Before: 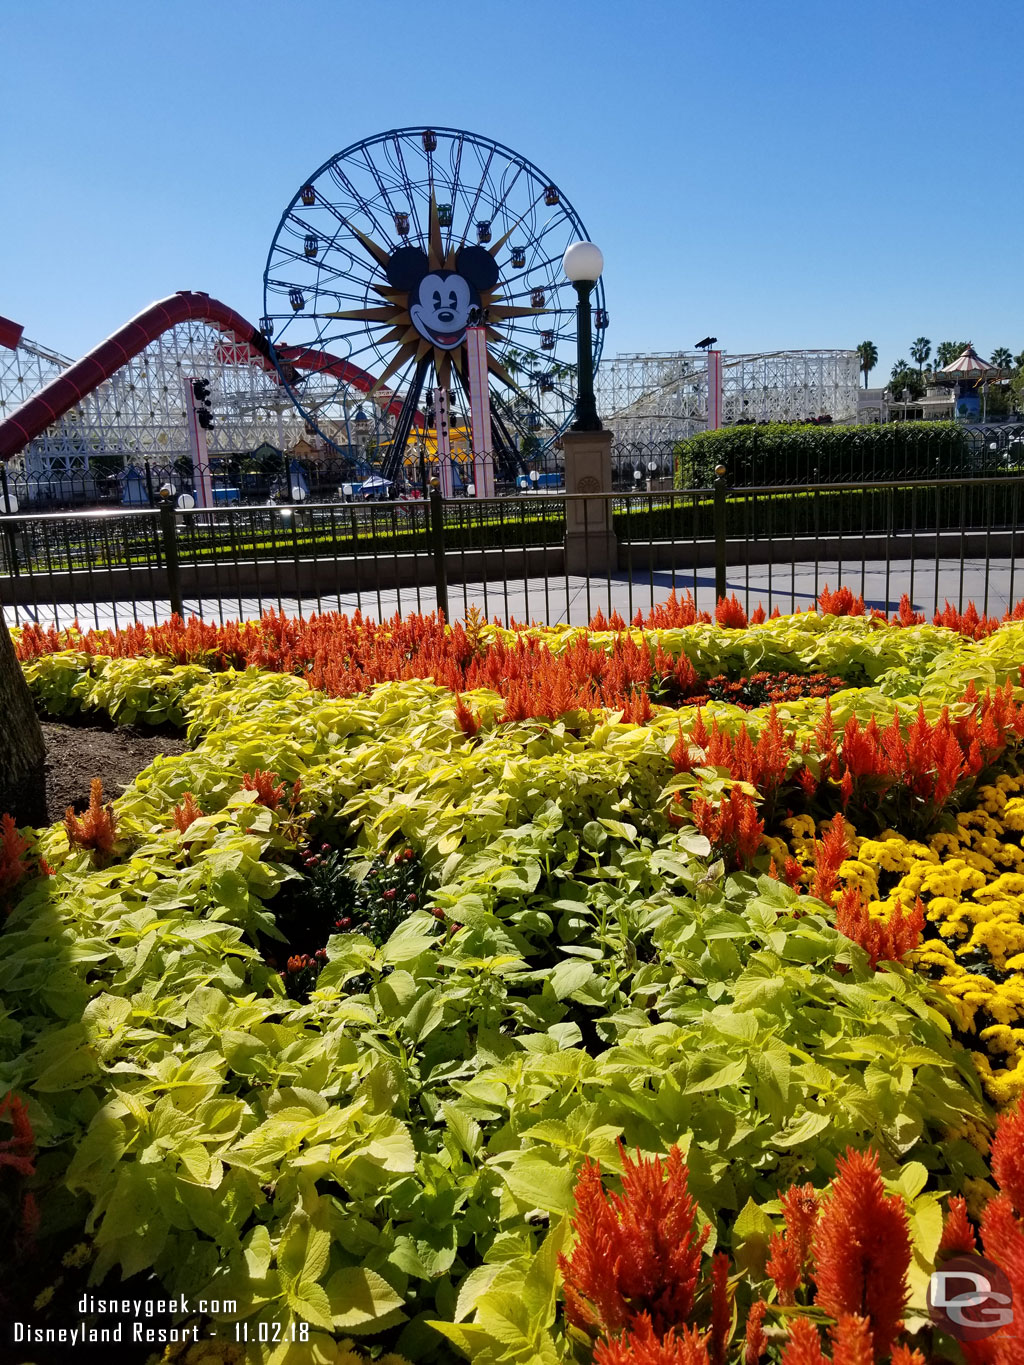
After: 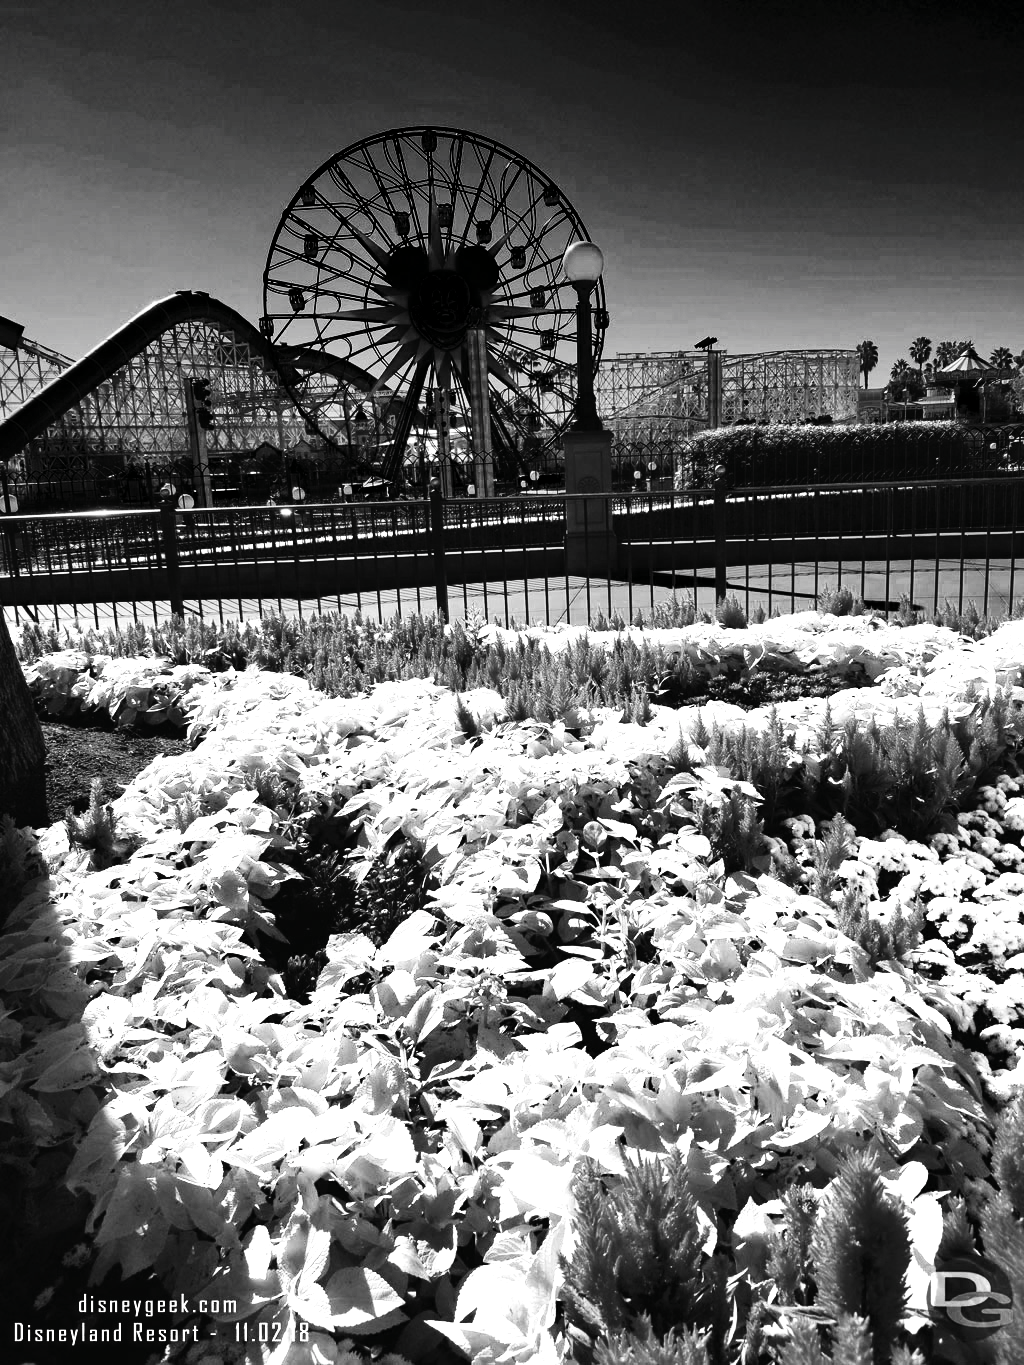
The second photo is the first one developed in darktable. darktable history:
tone curve: curves: ch0 [(0, 0) (0.003, 0) (0.011, 0) (0.025, 0) (0.044, 0.006) (0.069, 0.024) (0.1, 0.038) (0.136, 0.052) (0.177, 0.08) (0.224, 0.112) (0.277, 0.145) (0.335, 0.206) (0.399, 0.284) (0.468, 0.372) (0.543, 0.477) (0.623, 0.593) (0.709, 0.717) (0.801, 0.815) (0.898, 0.92) (1, 1)], preserve colors none
color look up table: target L [104.42, 105.06, 83.84, 104.74, 104.42, 104.42, 105.06, 67.74, 56.32, 27.09, 201.43, 104.11, 105.06, 61.7, 104.74, 81.93, 104.42, 52.54, 42.37, 64.74, 54.24, 3.781, 32.75, 21.7, 92.35, 55.54, 68.74, 57.87, 24.42, 5.749, 66.24, 5.749, 0, 4.324, 24.42, 3.781, 41.55, 3.781, 3.781, 3.781, 7.743, 0, 3.781, 72.21, 75.15, 62.46, 3.781, 9.762, 32.32], target a [0.001 ×9, 0, 0, 0.001 ×10, -1.591, 0.001, 0, 0, 0.001, 0.001, 0.001, -0.123, 0, 0.001, 0, 0, 0, -0.123, -1.591, 0.001, -1.591, -1.591, -1.591, 0, 0, -1.591, 0.001, 0.001, 0.001, -1.591, 0, 0.001], target b [-0.004, -0.004, -0.007, -0.004 ×4, -0.006, -0.006, 0.002, -0.001, -0.004, -0.004, -0.006, -0.004, -0.007, -0.004, -0.006, -0.003, -0.006, -0.006, 0.791, -0.004, 0.002, 0, -0.008, -0.006, -0.006, 1.549, -0.003, -0.006, -0.003, 0, -0.002, 1.549, 0.791, -0.003, 0.791, 0.791, 0.791, -0.002, 0, 0.791, -0.006, -0.006, -0.001, 0.791, -0.002, -0.006], num patches 49
